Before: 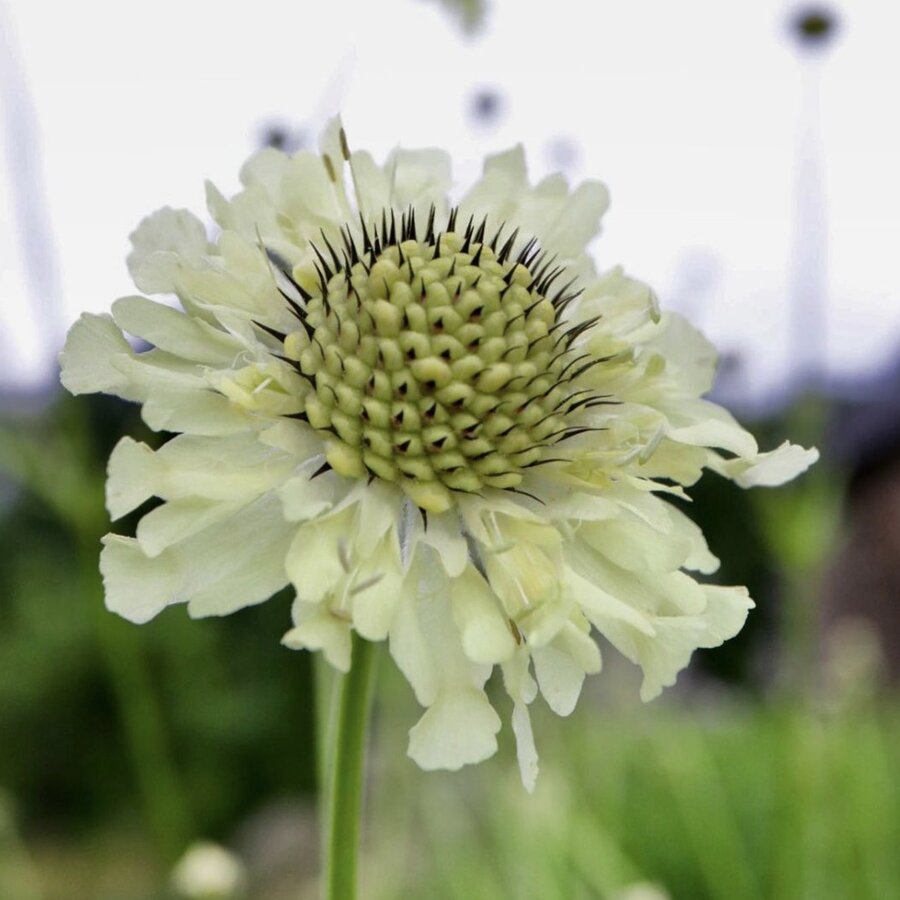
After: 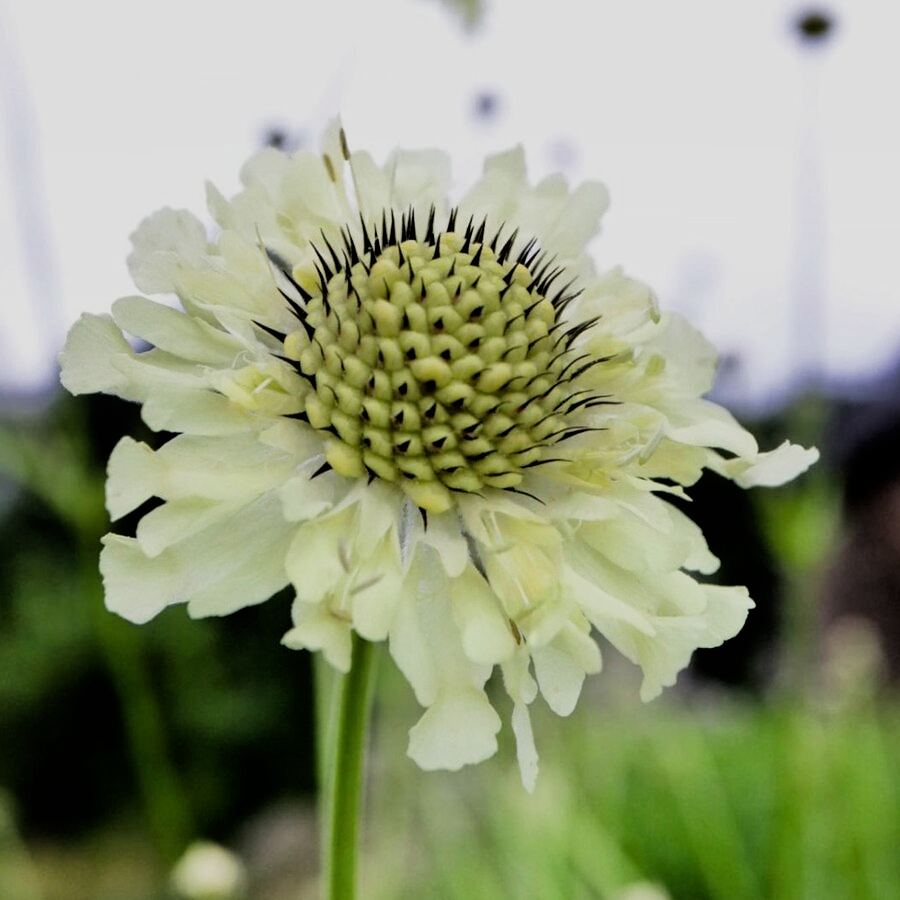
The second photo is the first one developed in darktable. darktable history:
filmic rgb: black relative exposure -5 EV, hardness 2.88, contrast 1.3, highlights saturation mix -30%
contrast equalizer: y [[0.5 ×6], [0.5 ×6], [0.5 ×6], [0 ×6], [0, 0, 0, 0.581, 0.011, 0]]
white balance: emerald 1
